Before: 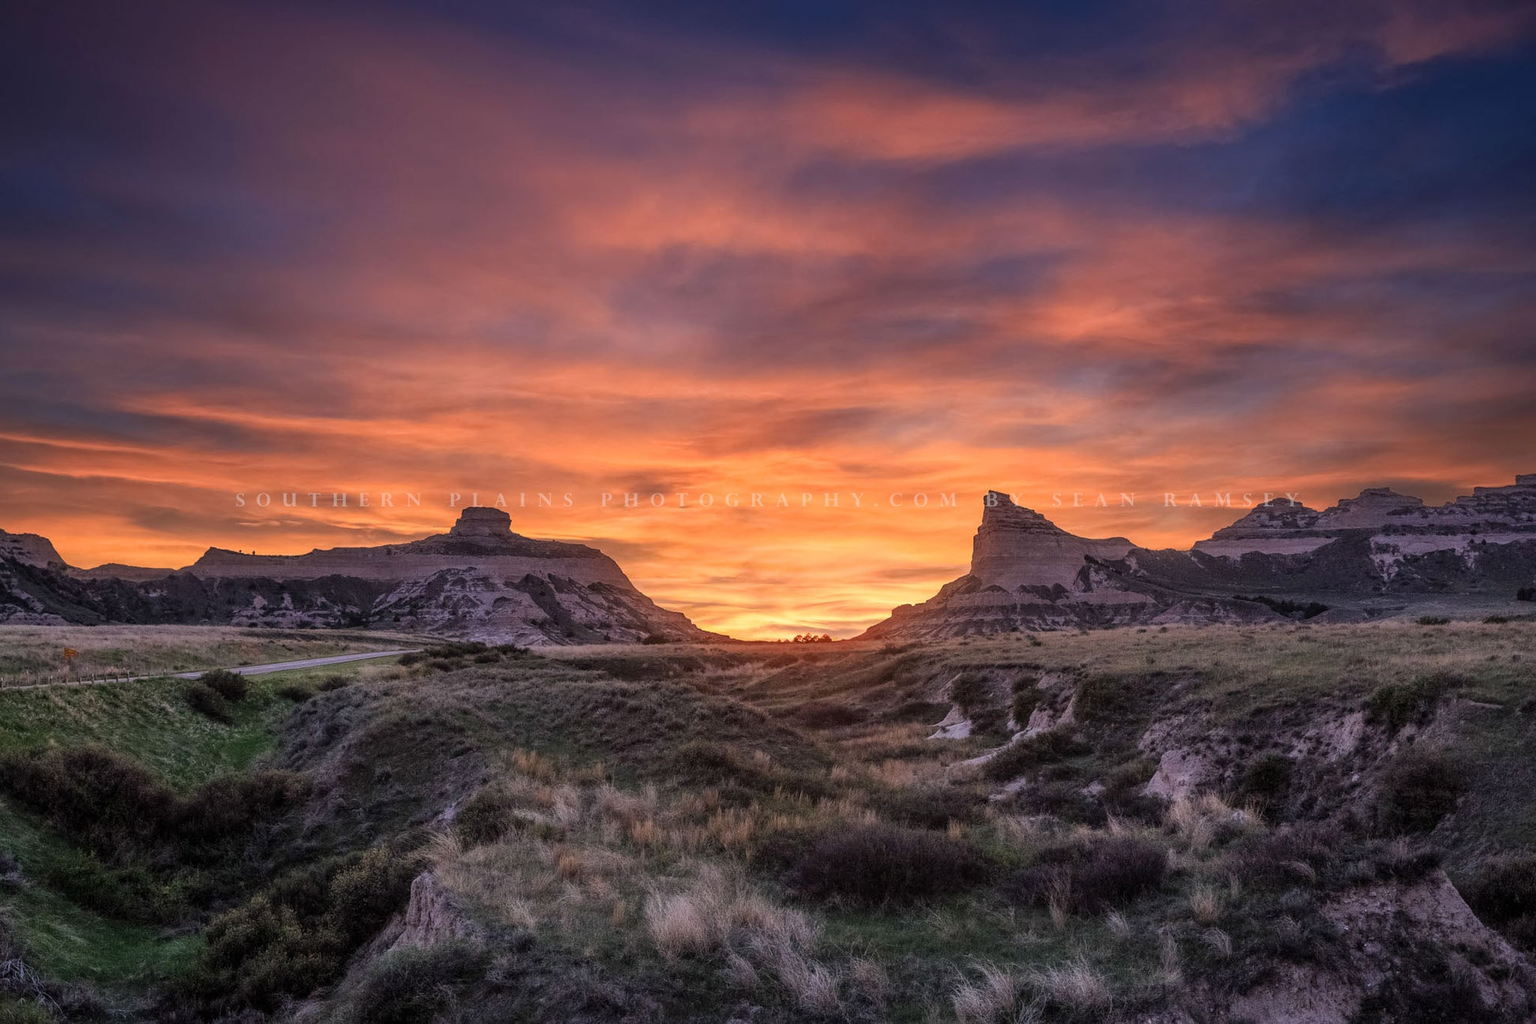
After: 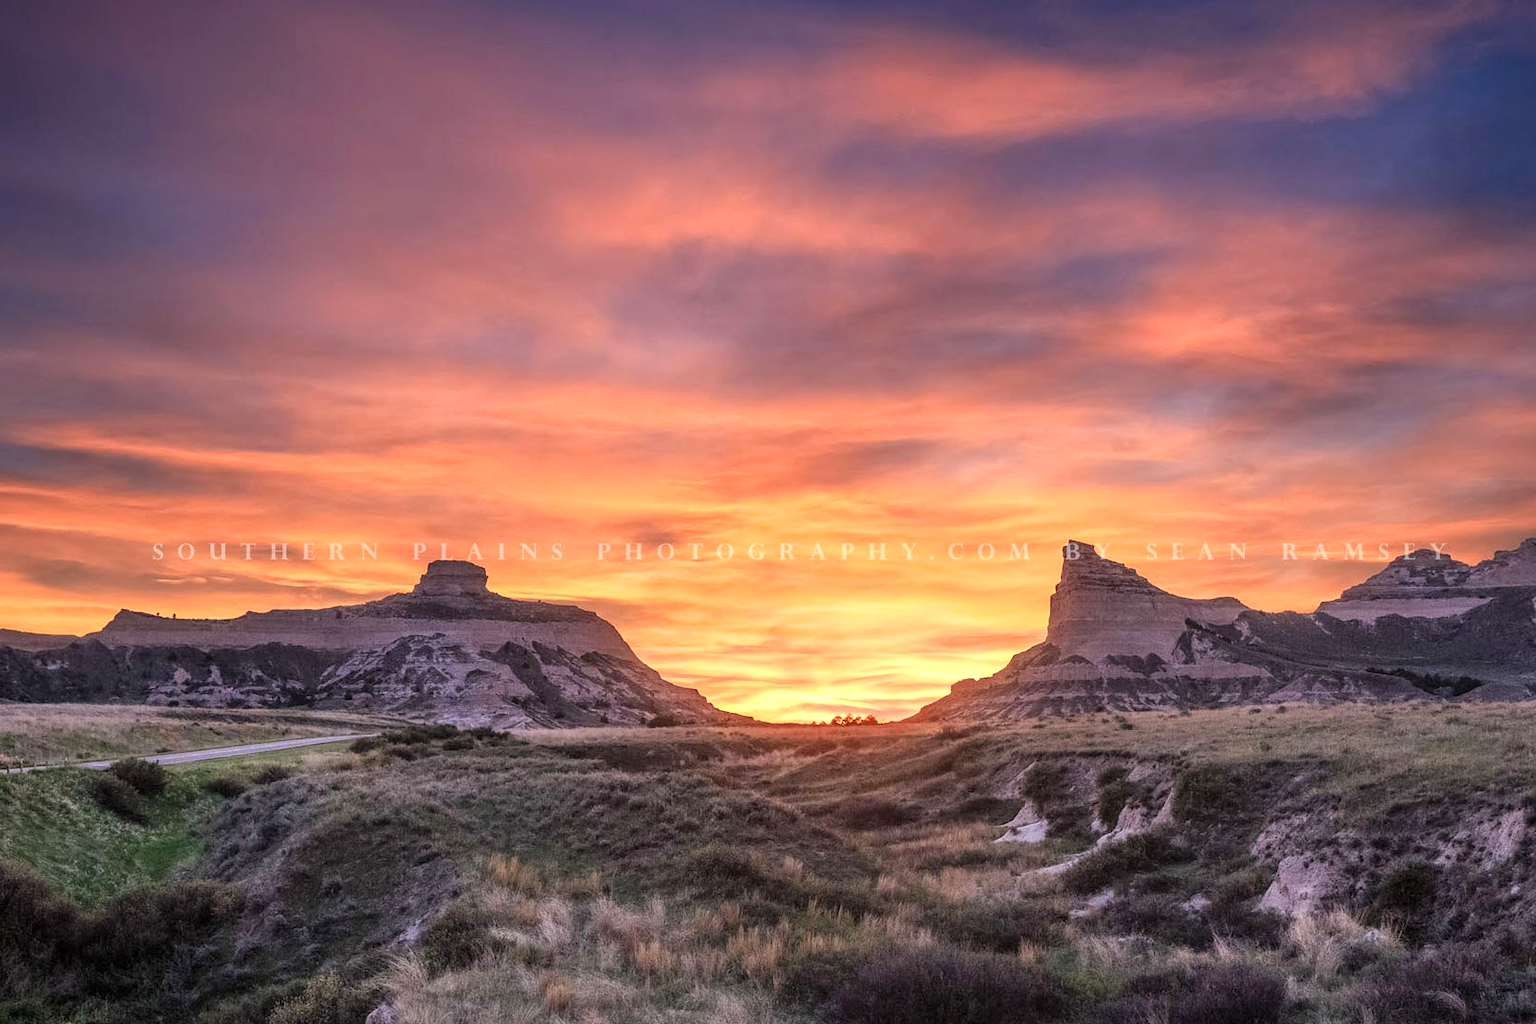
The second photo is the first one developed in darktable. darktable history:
rotate and perspective: automatic cropping off
crop and rotate: left 7.196%, top 4.574%, right 10.605%, bottom 13.178%
exposure: exposure 0.661 EV, compensate highlight preservation false
